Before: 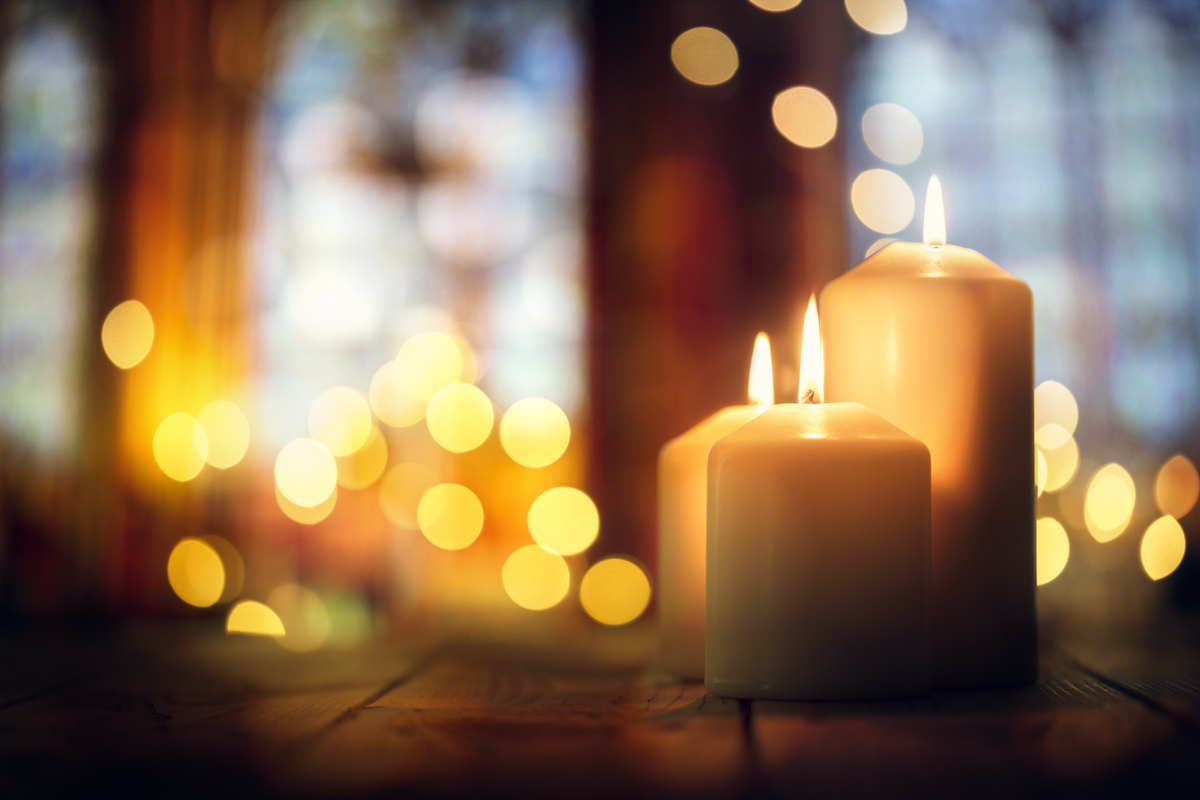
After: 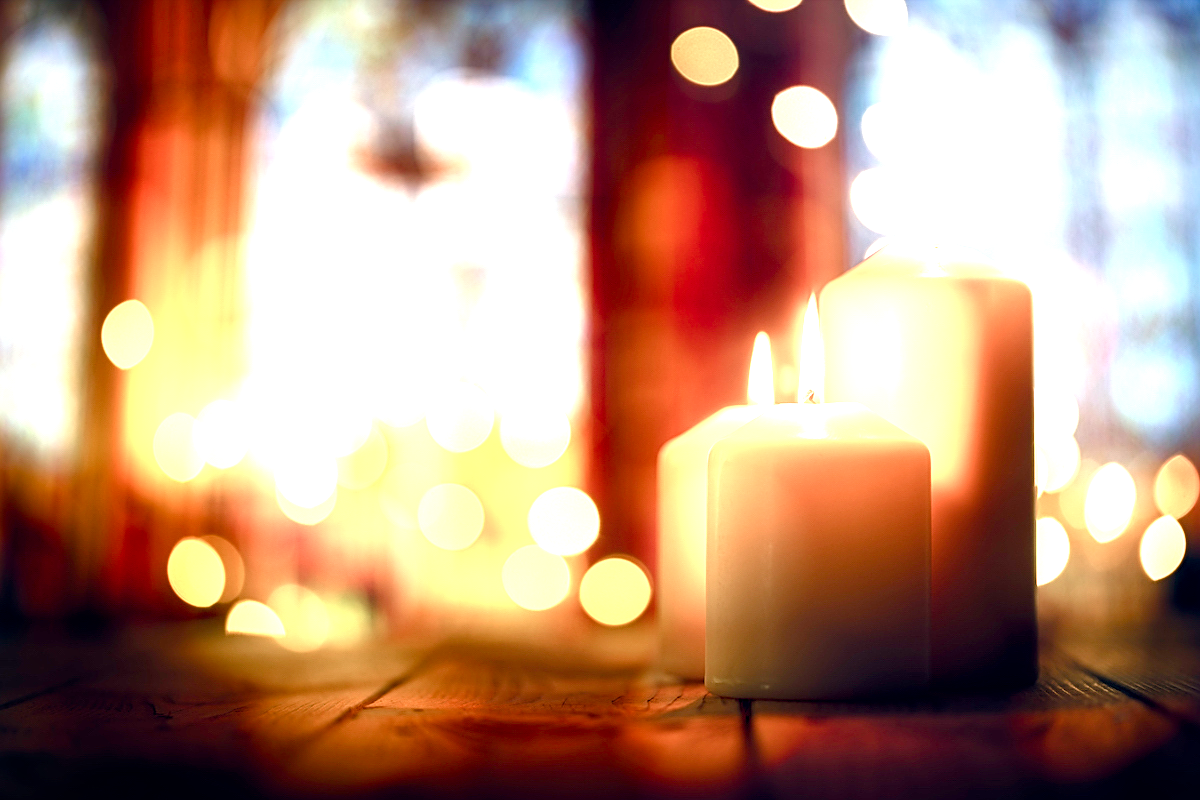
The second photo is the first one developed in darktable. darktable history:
exposure: black level correction 0, exposure 1.51 EV, compensate highlight preservation false
color balance rgb: perceptual saturation grading › global saturation 25.671%, perceptual saturation grading › highlights -50.308%, perceptual saturation grading › shadows 30.913%
local contrast: mode bilateral grid, contrast 24, coarseness 50, detail 121%, midtone range 0.2
sharpen: on, module defaults
